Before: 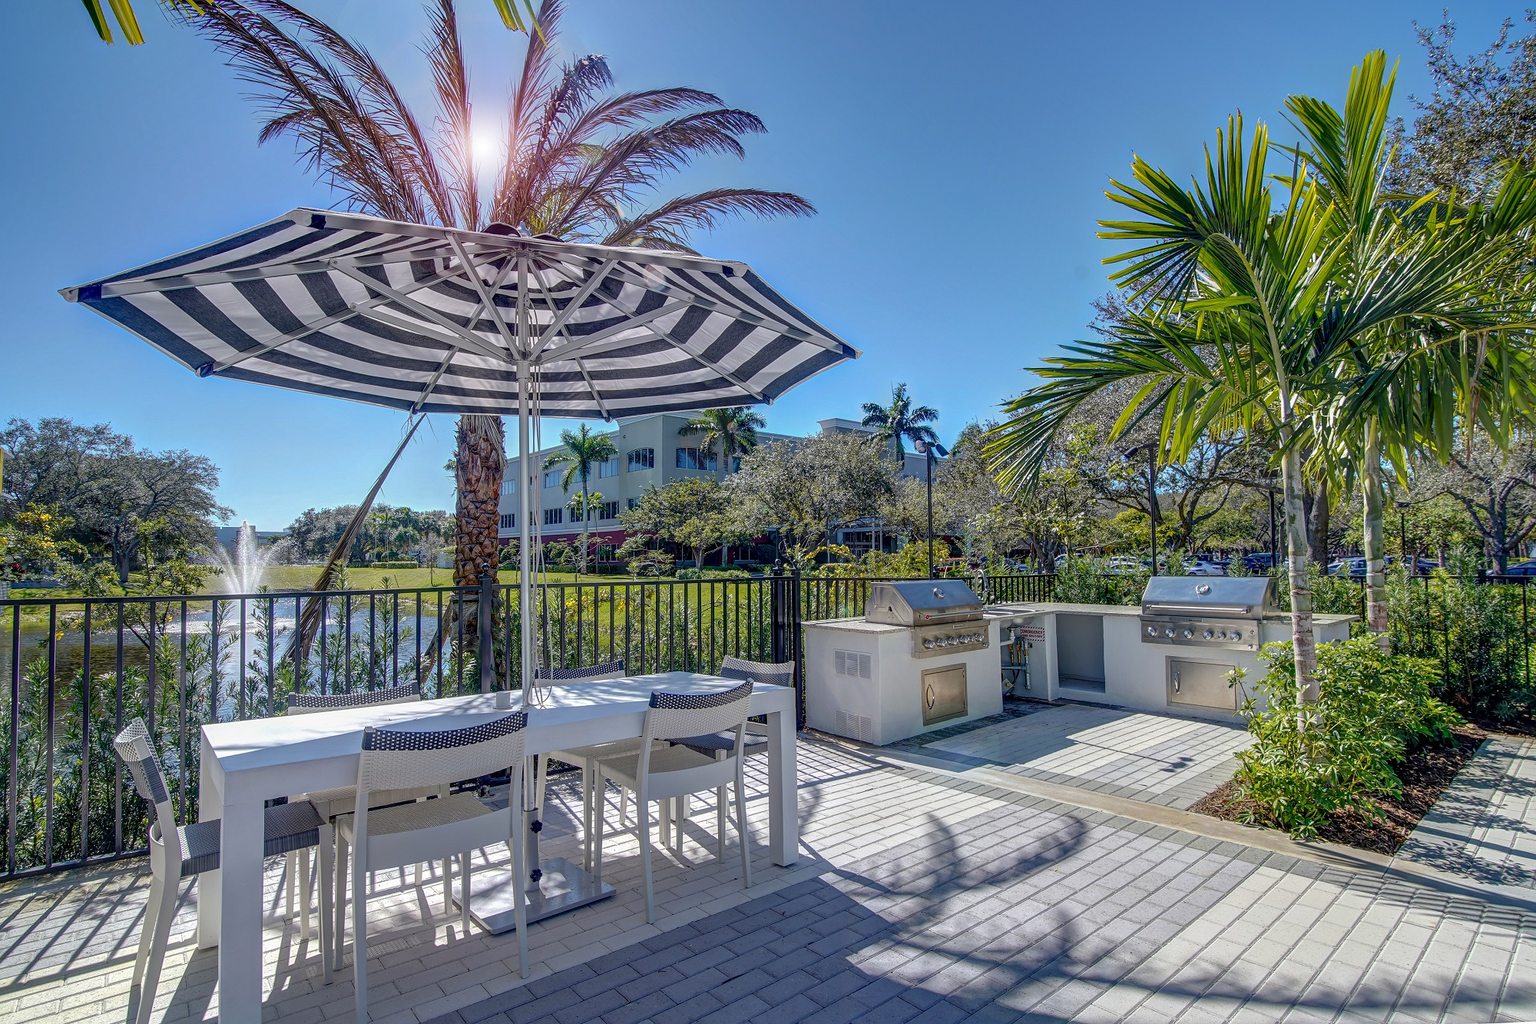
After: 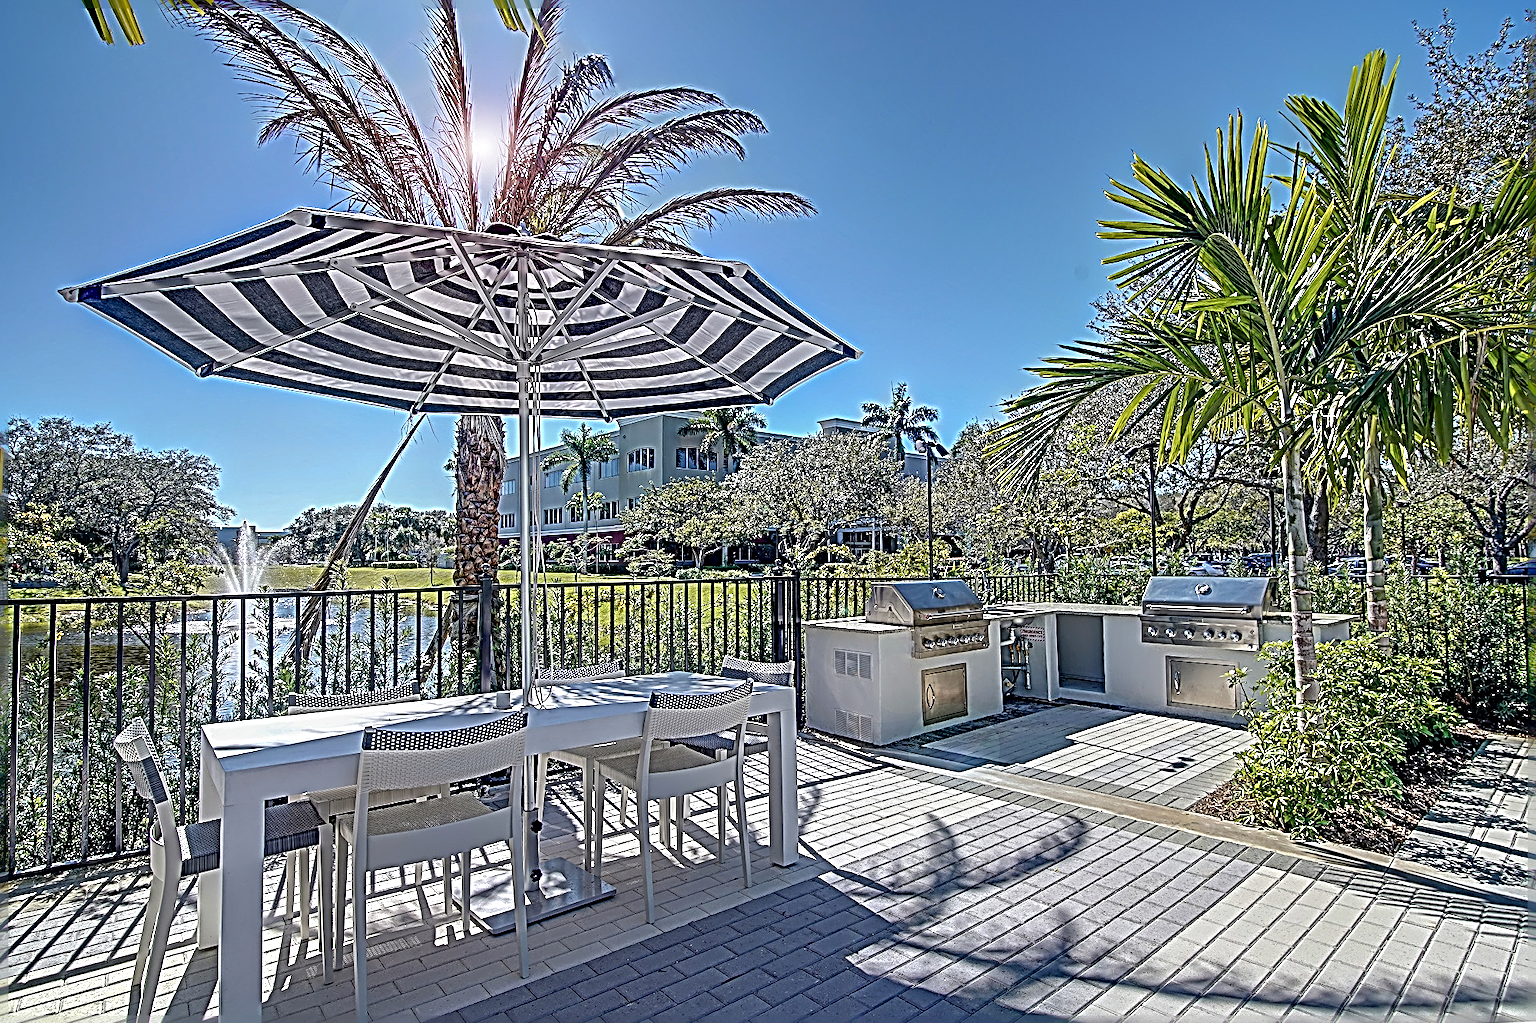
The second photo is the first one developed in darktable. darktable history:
sharpen: radius 4.027, amount 1.985
